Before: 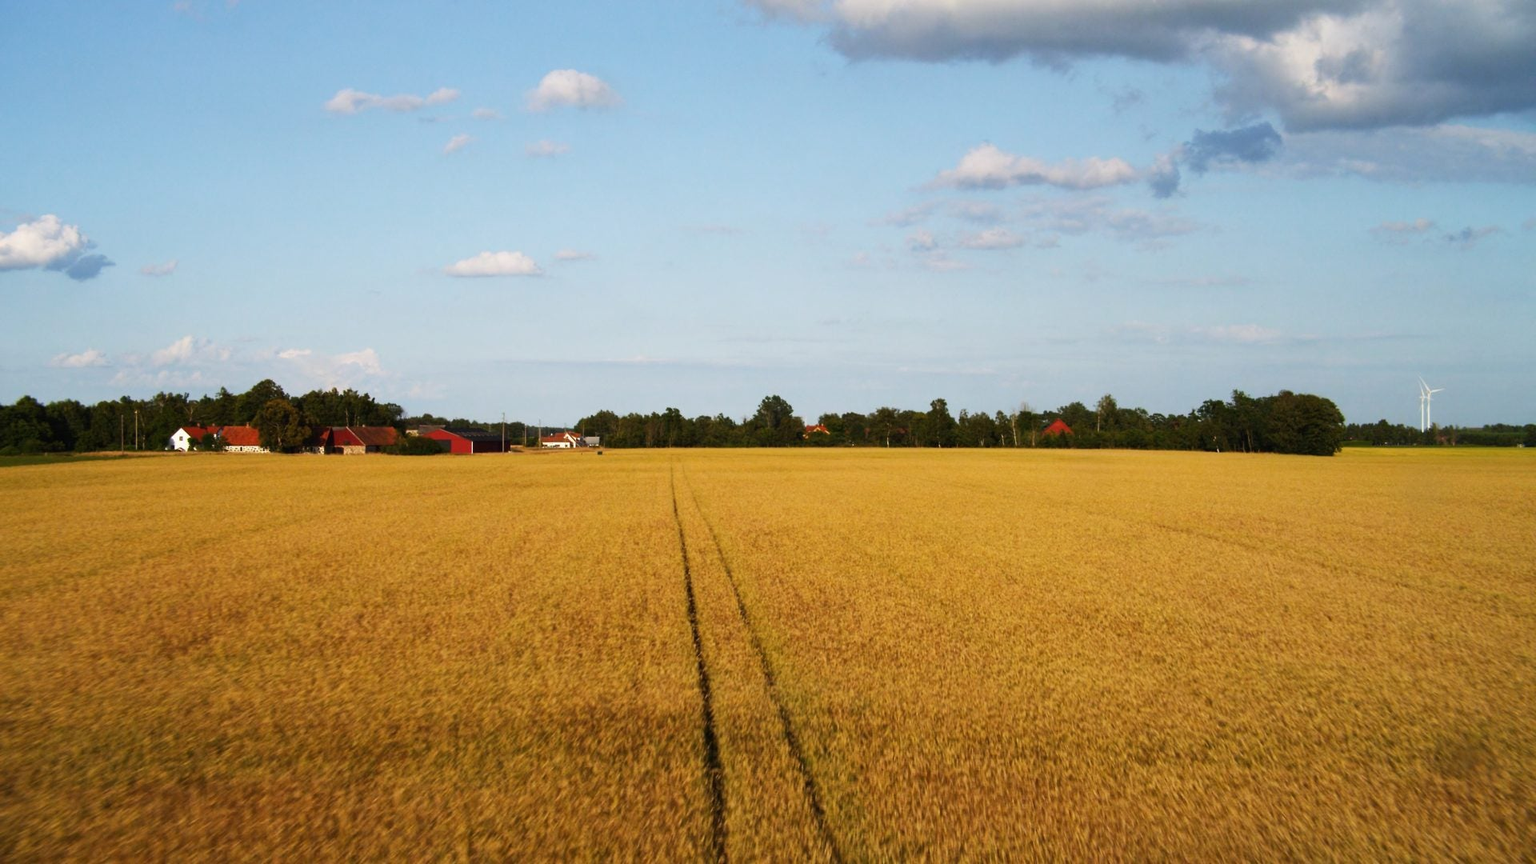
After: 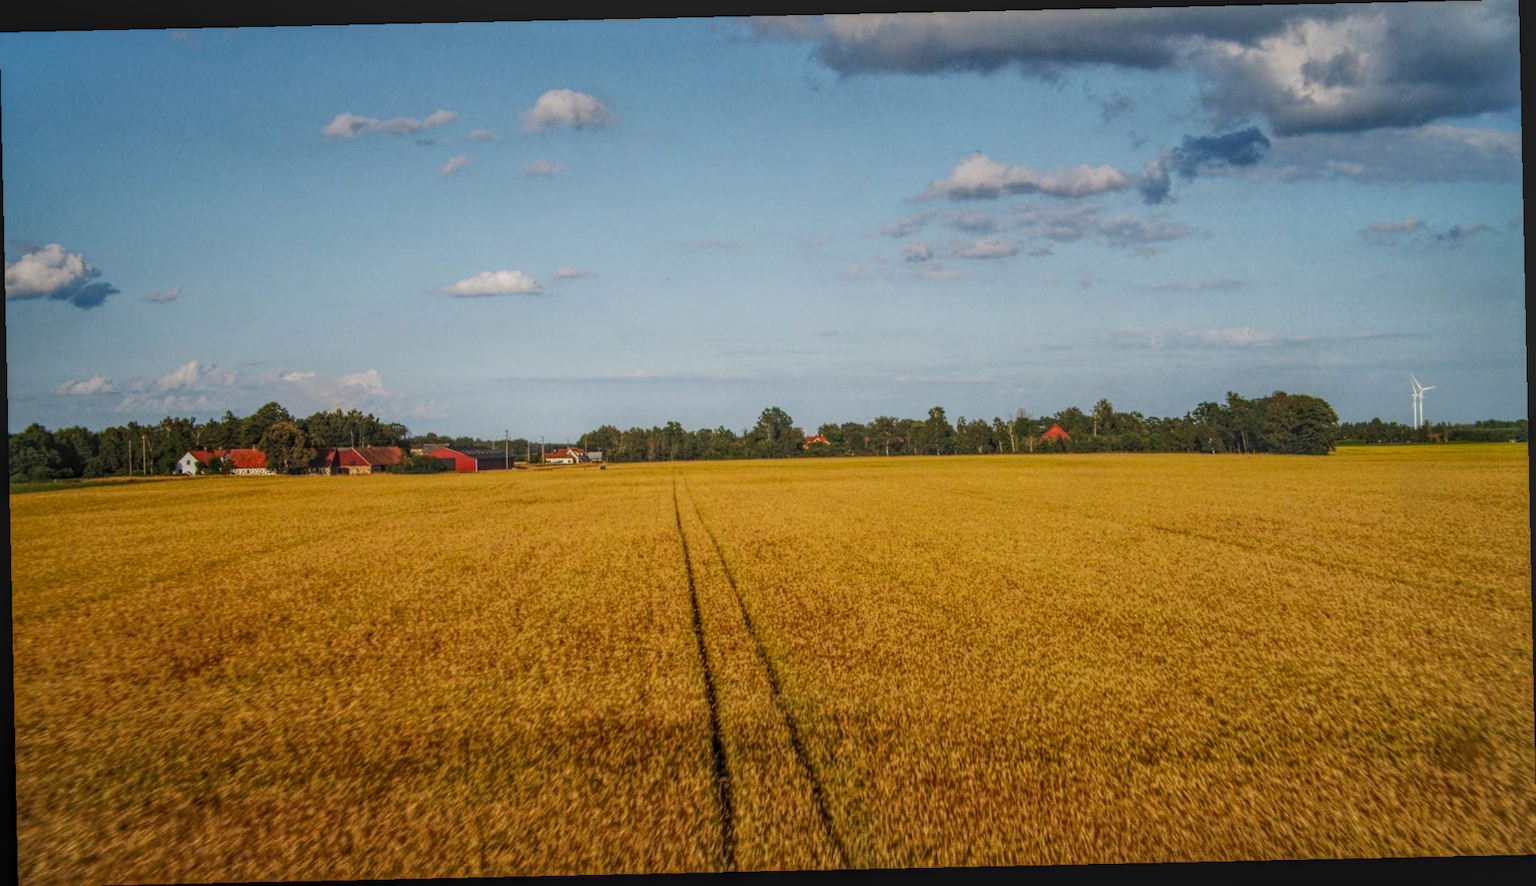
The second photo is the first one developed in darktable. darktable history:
local contrast: highlights 20%, shadows 30%, detail 200%, midtone range 0.2
rotate and perspective: rotation -1.24°, automatic cropping off
